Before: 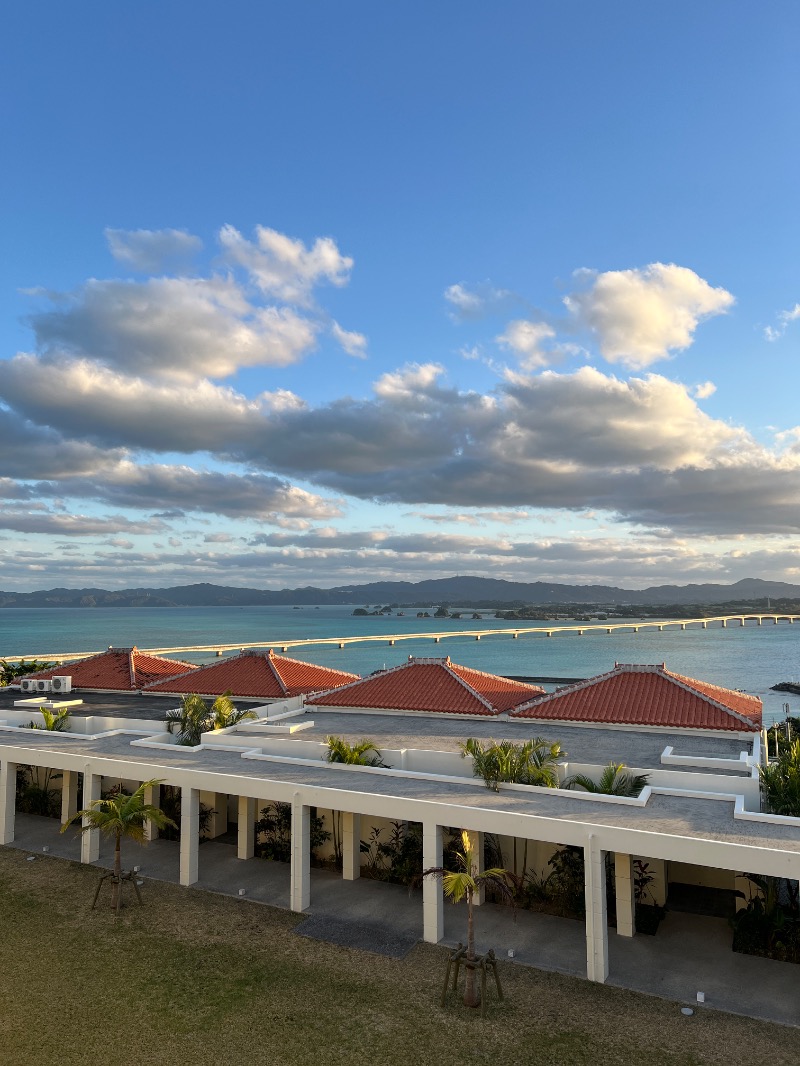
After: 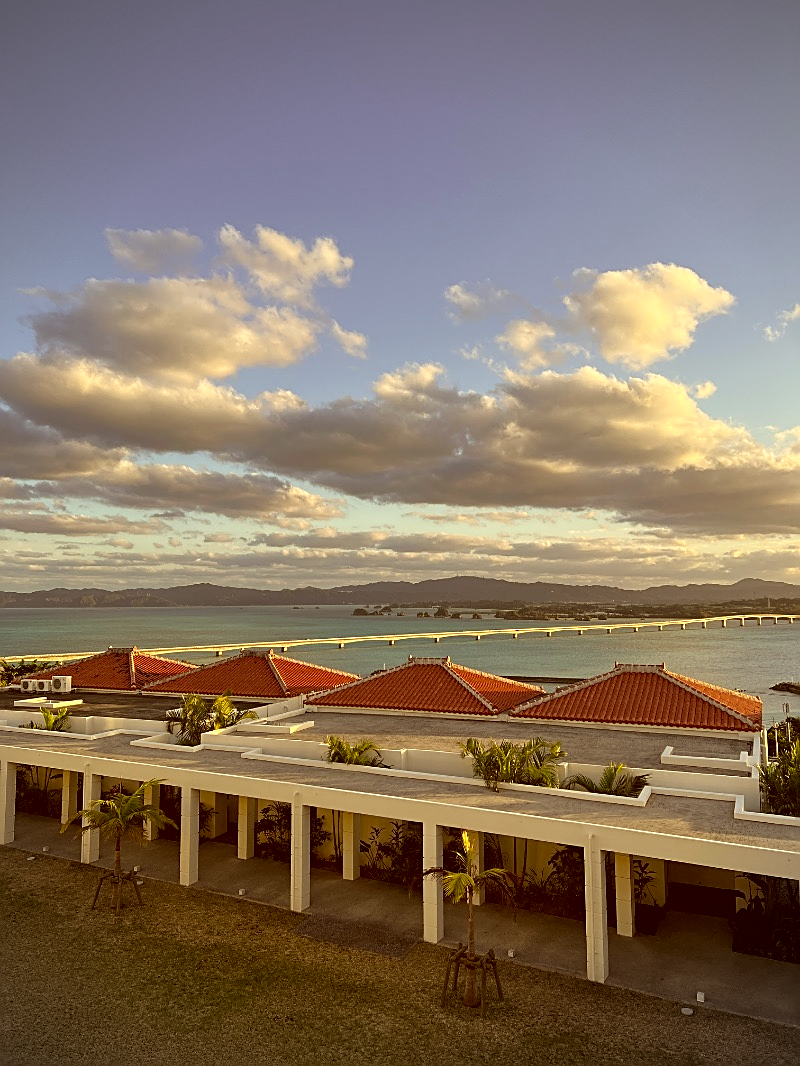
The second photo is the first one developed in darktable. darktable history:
color correction: highlights a* 1.12, highlights b* 24.26, shadows a* 15.58, shadows b* 24.26
sharpen: amount 0.575
vignetting: on, module defaults
